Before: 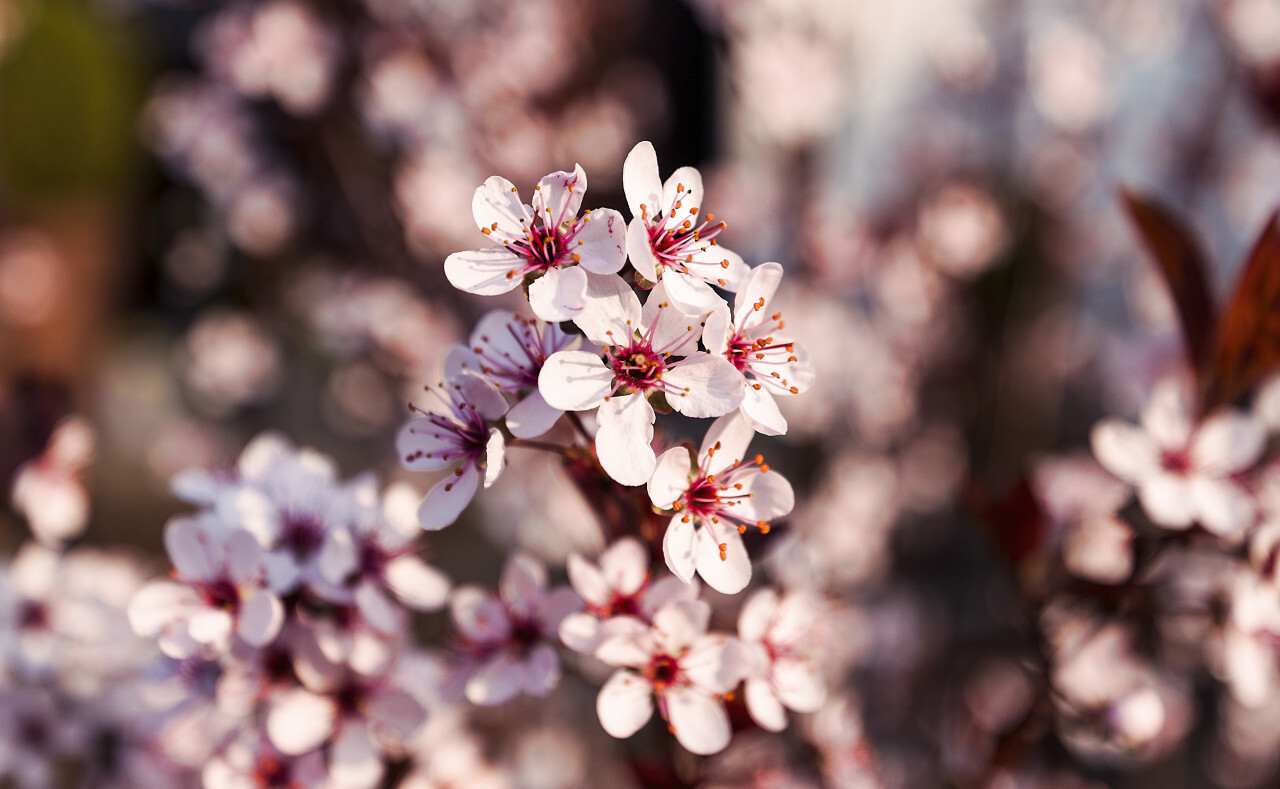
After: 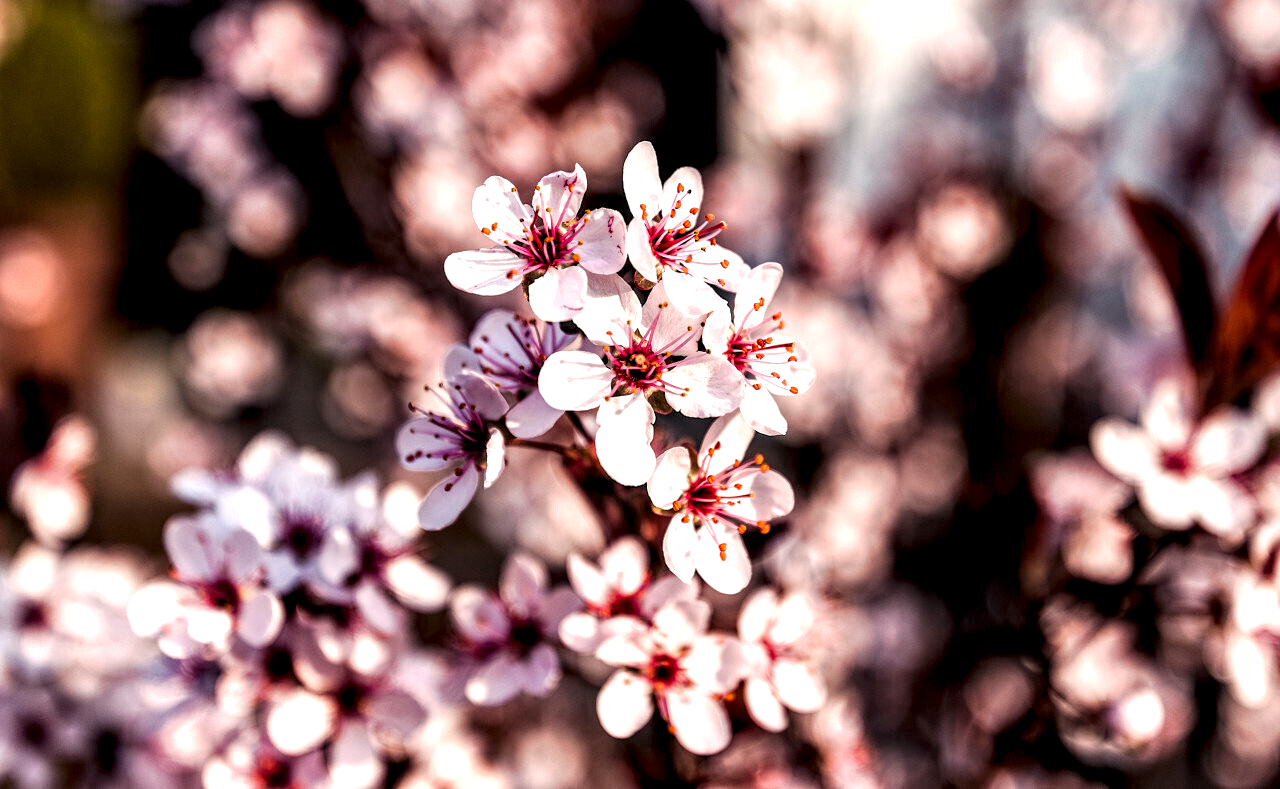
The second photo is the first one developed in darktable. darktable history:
local contrast: highlights 21%, shadows 72%, detail 170%
levels: black 8.57%, levels [0.055, 0.477, 0.9]
